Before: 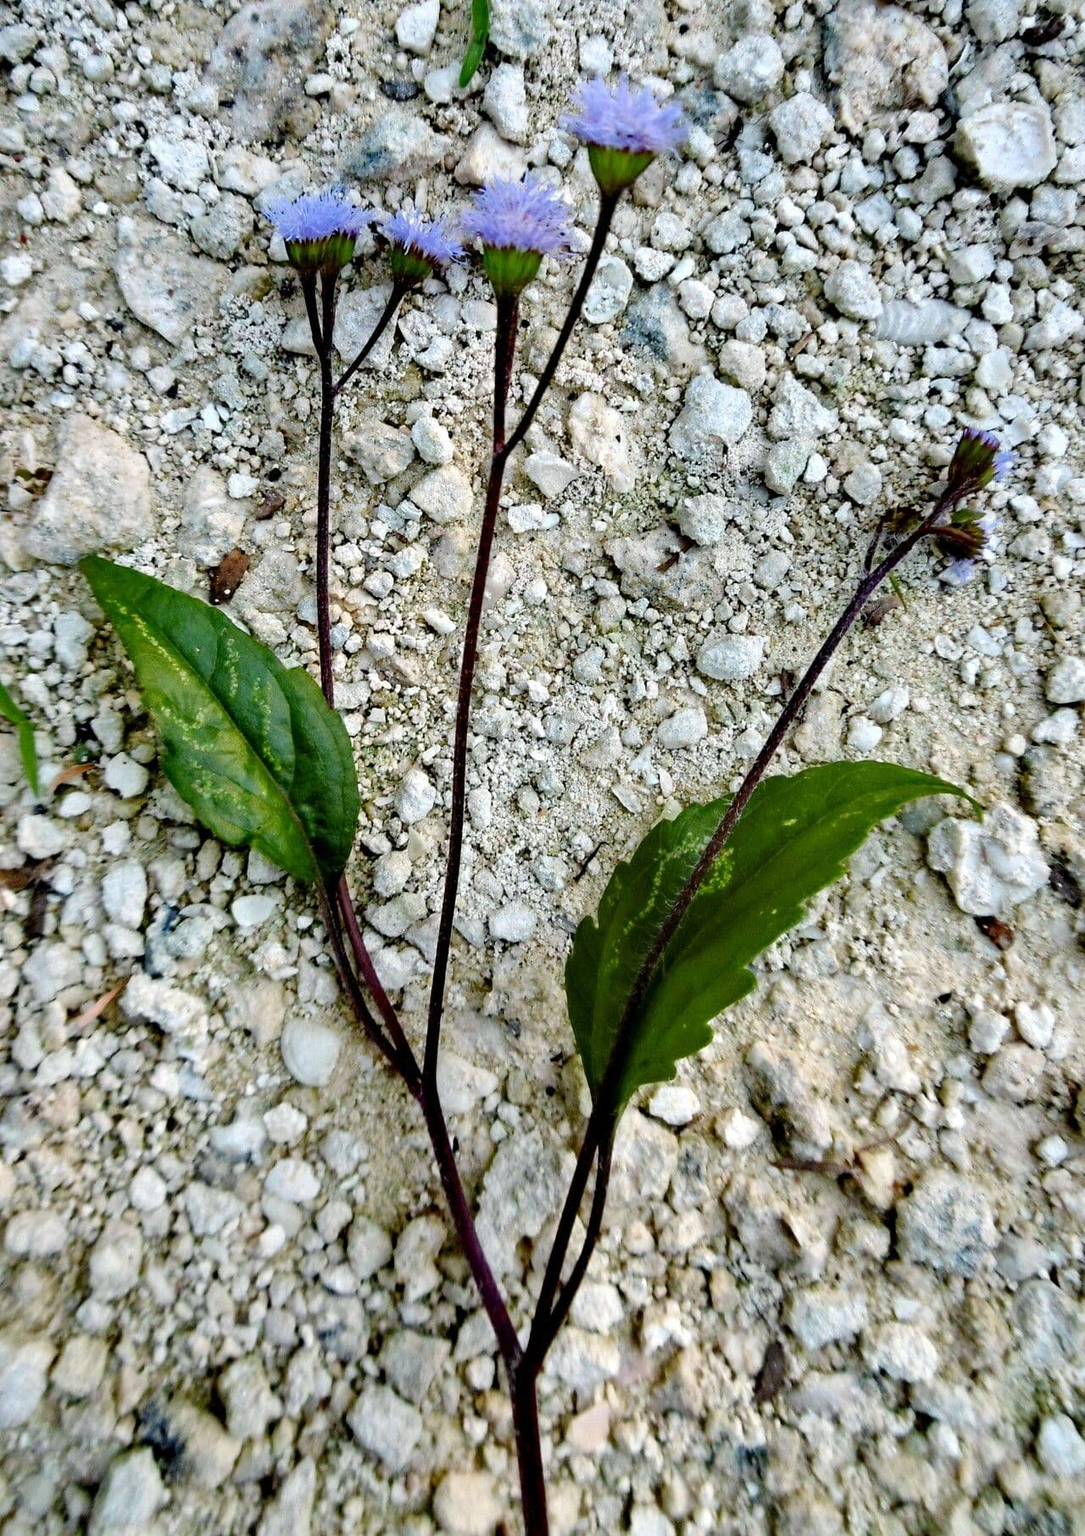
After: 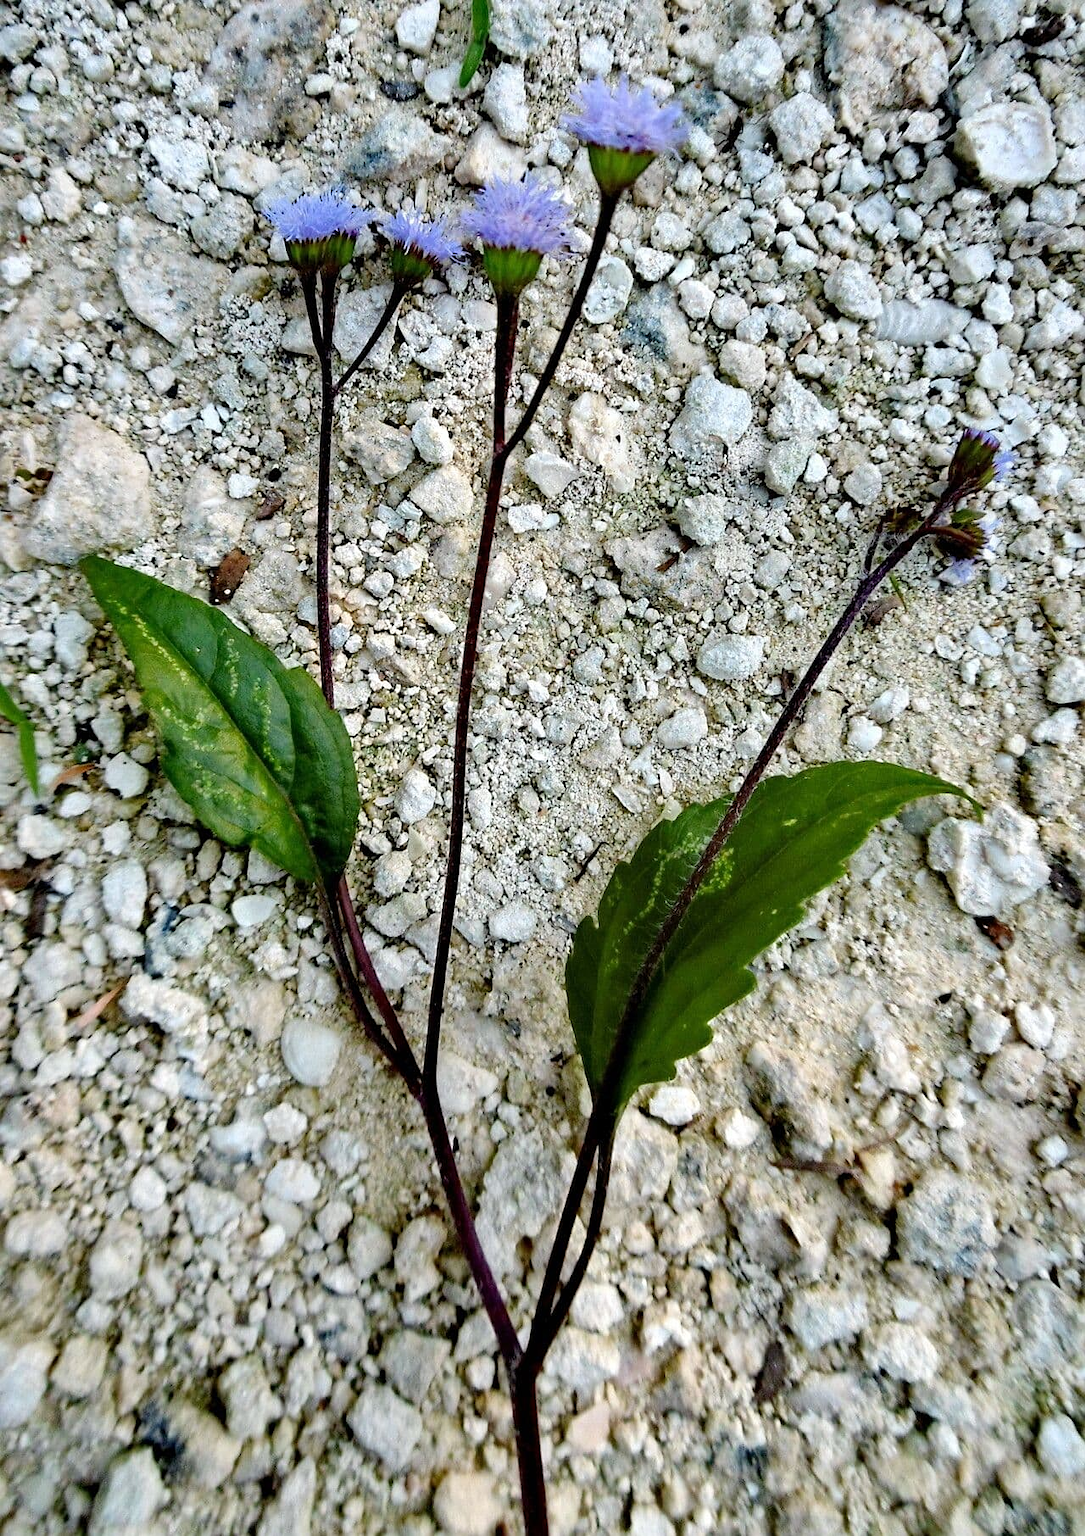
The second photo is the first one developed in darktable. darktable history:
sharpen: radius 1.249, amount 0.294, threshold 0.165
